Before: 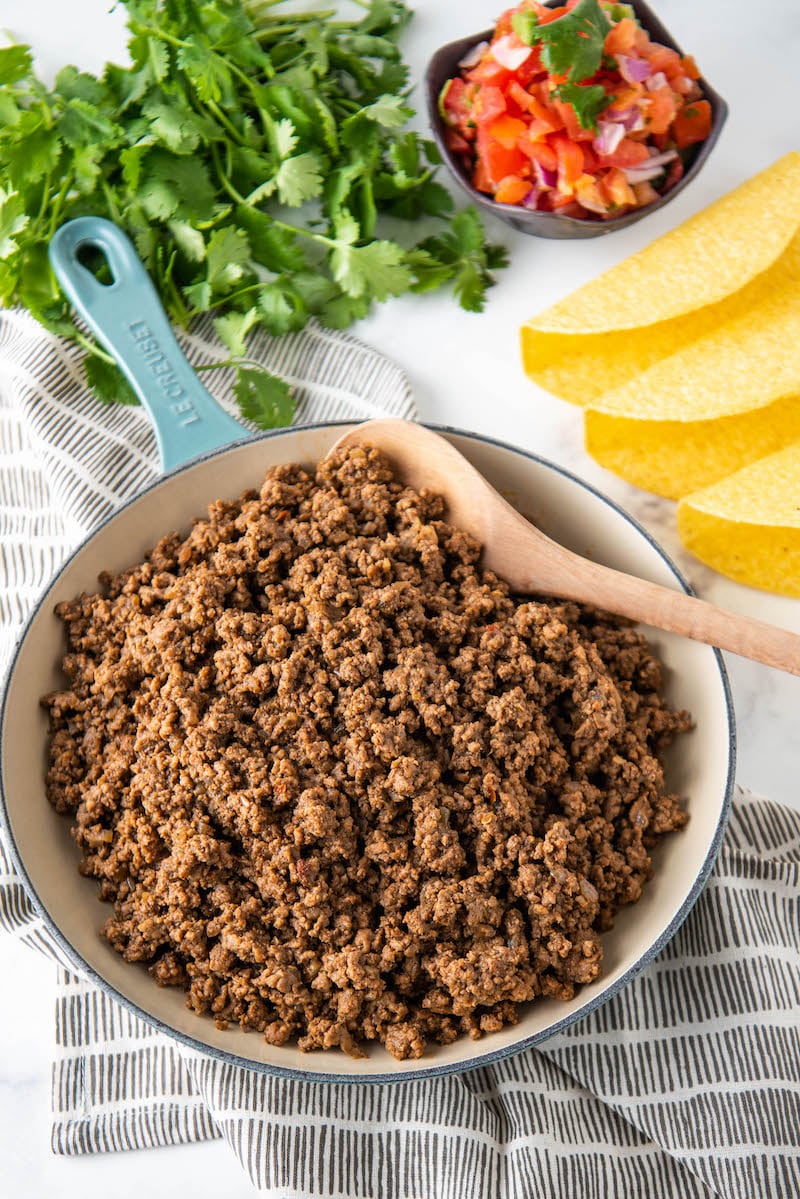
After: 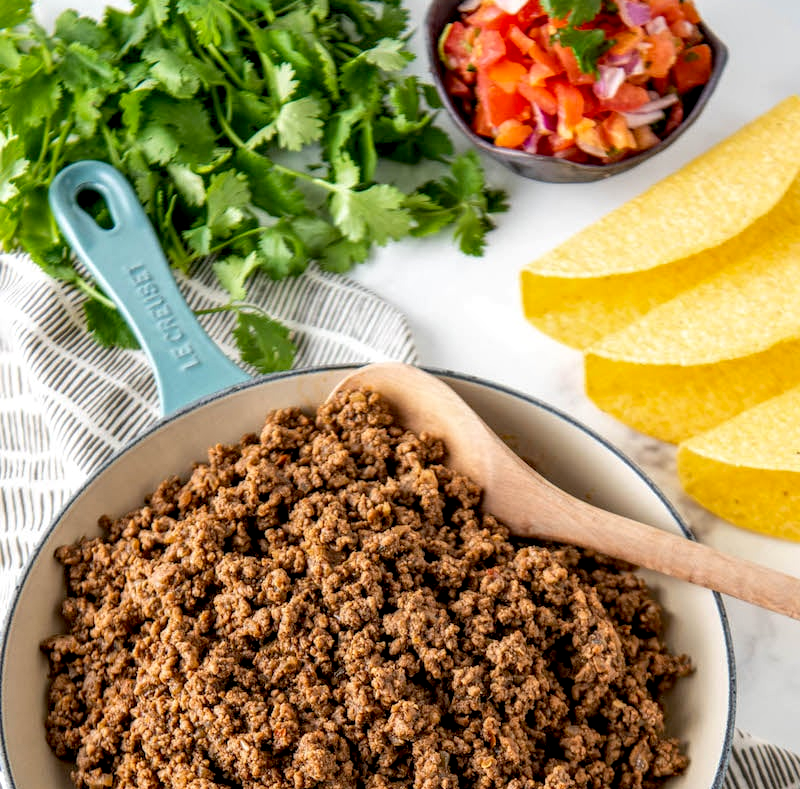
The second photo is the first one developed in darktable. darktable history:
exposure: black level correction 0.01, exposure 0.01 EV, compensate exposure bias true
crop and rotate: top 4.752%, bottom 29.432%
local contrast: on, module defaults
